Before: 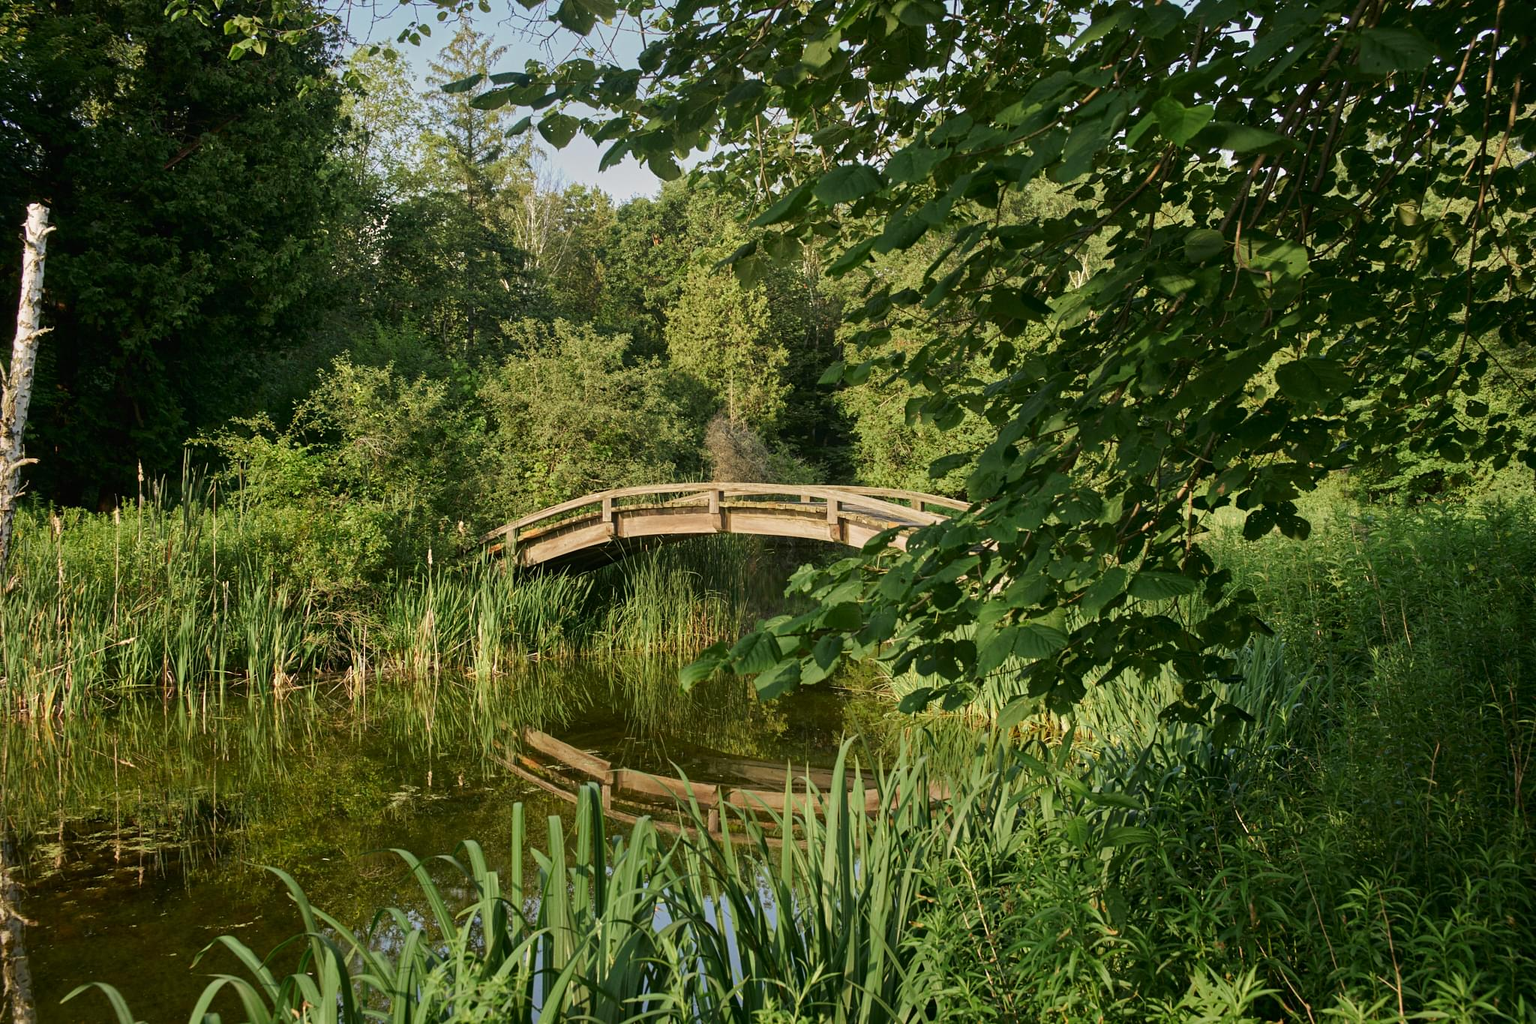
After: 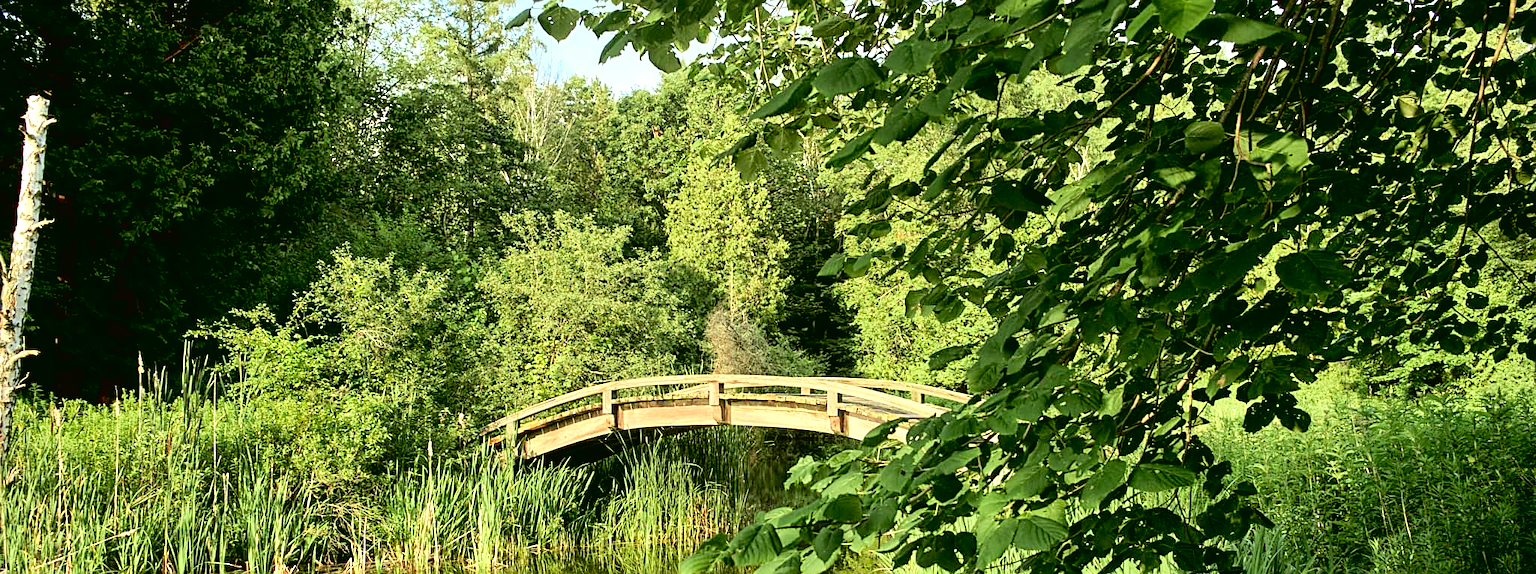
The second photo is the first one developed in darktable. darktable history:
color correction: highlights a* -8, highlights b* 3.1
tone curve: curves: ch0 [(0, 0.021) (0.049, 0.044) (0.152, 0.14) (0.328, 0.377) (0.473, 0.543) (0.641, 0.705) (0.868, 0.887) (1, 0.969)]; ch1 [(0, 0) (0.302, 0.331) (0.427, 0.433) (0.472, 0.47) (0.502, 0.503) (0.522, 0.526) (0.564, 0.591) (0.602, 0.632) (0.677, 0.701) (0.859, 0.885) (1, 1)]; ch2 [(0, 0) (0.33, 0.301) (0.447, 0.44) (0.487, 0.496) (0.502, 0.516) (0.535, 0.554) (0.565, 0.598) (0.618, 0.629) (1, 1)], color space Lab, independent channels, preserve colors none
exposure: black level correction 0.008, exposure 0.979 EV, compensate highlight preservation false
crop and rotate: top 10.605%, bottom 33.274%
sharpen: on, module defaults
contrast equalizer: y [[0.5 ×6], [0.5 ×6], [0.5, 0.5, 0.501, 0.545, 0.707, 0.863], [0 ×6], [0 ×6]]
